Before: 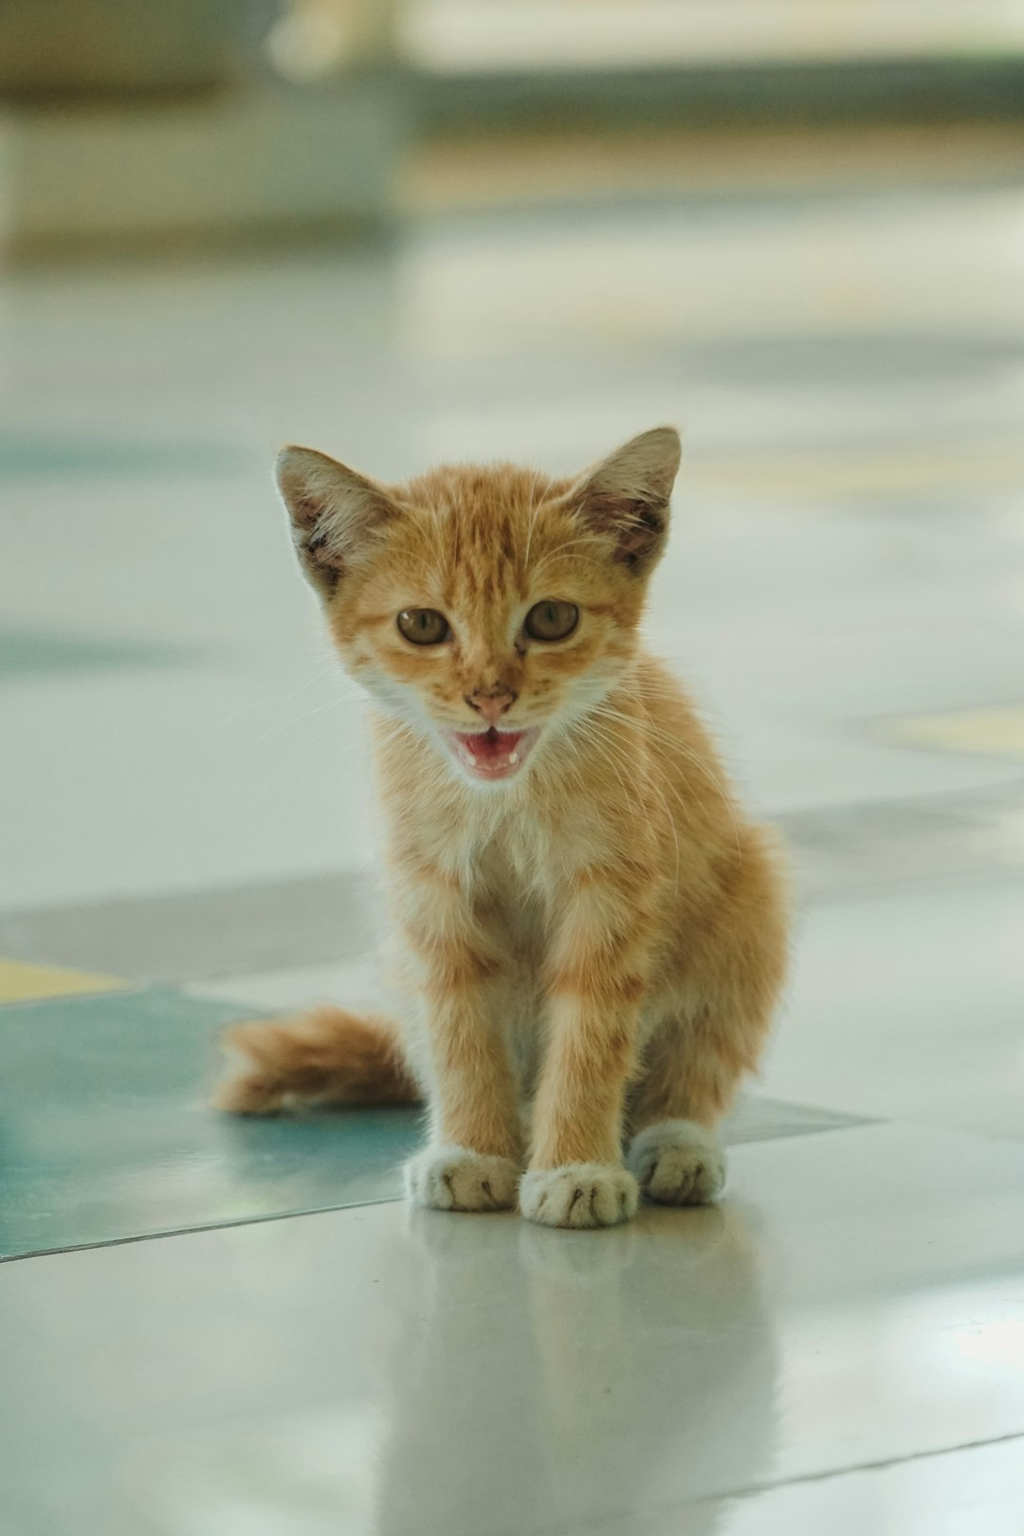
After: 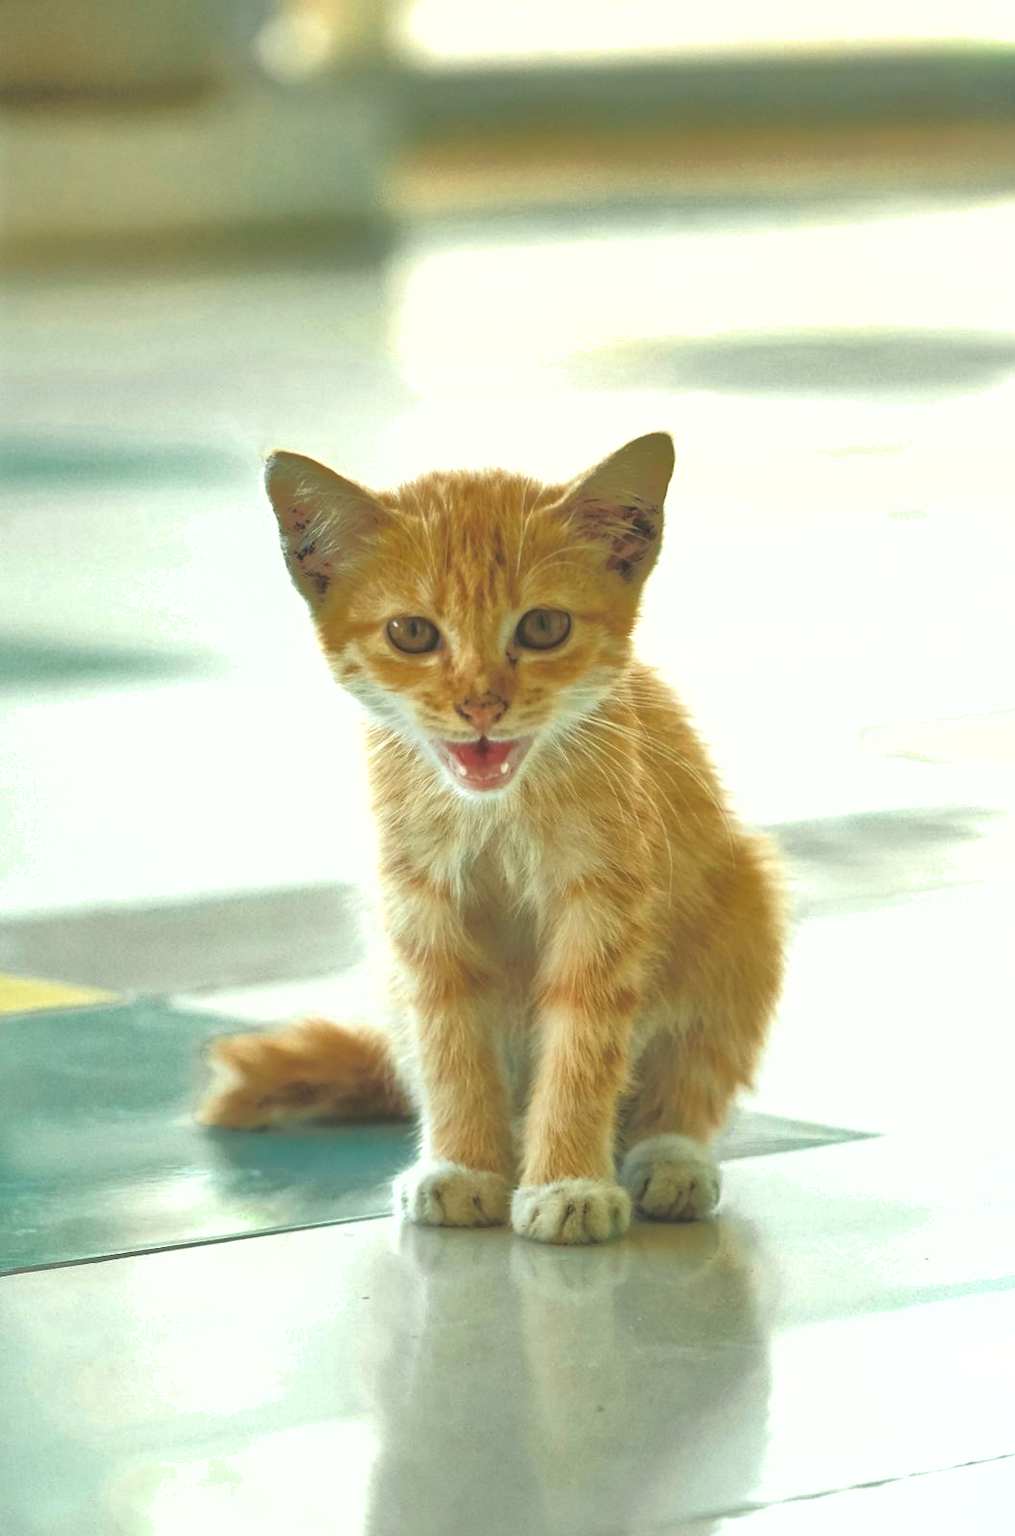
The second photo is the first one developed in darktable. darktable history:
exposure: black level correction -0.006, exposure 1 EV, compensate highlight preservation false
crop and rotate: left 1.529%, right 0.55%, bottom 1.248%
shadows and highlights: shadows 40.1, highlights -60.11
